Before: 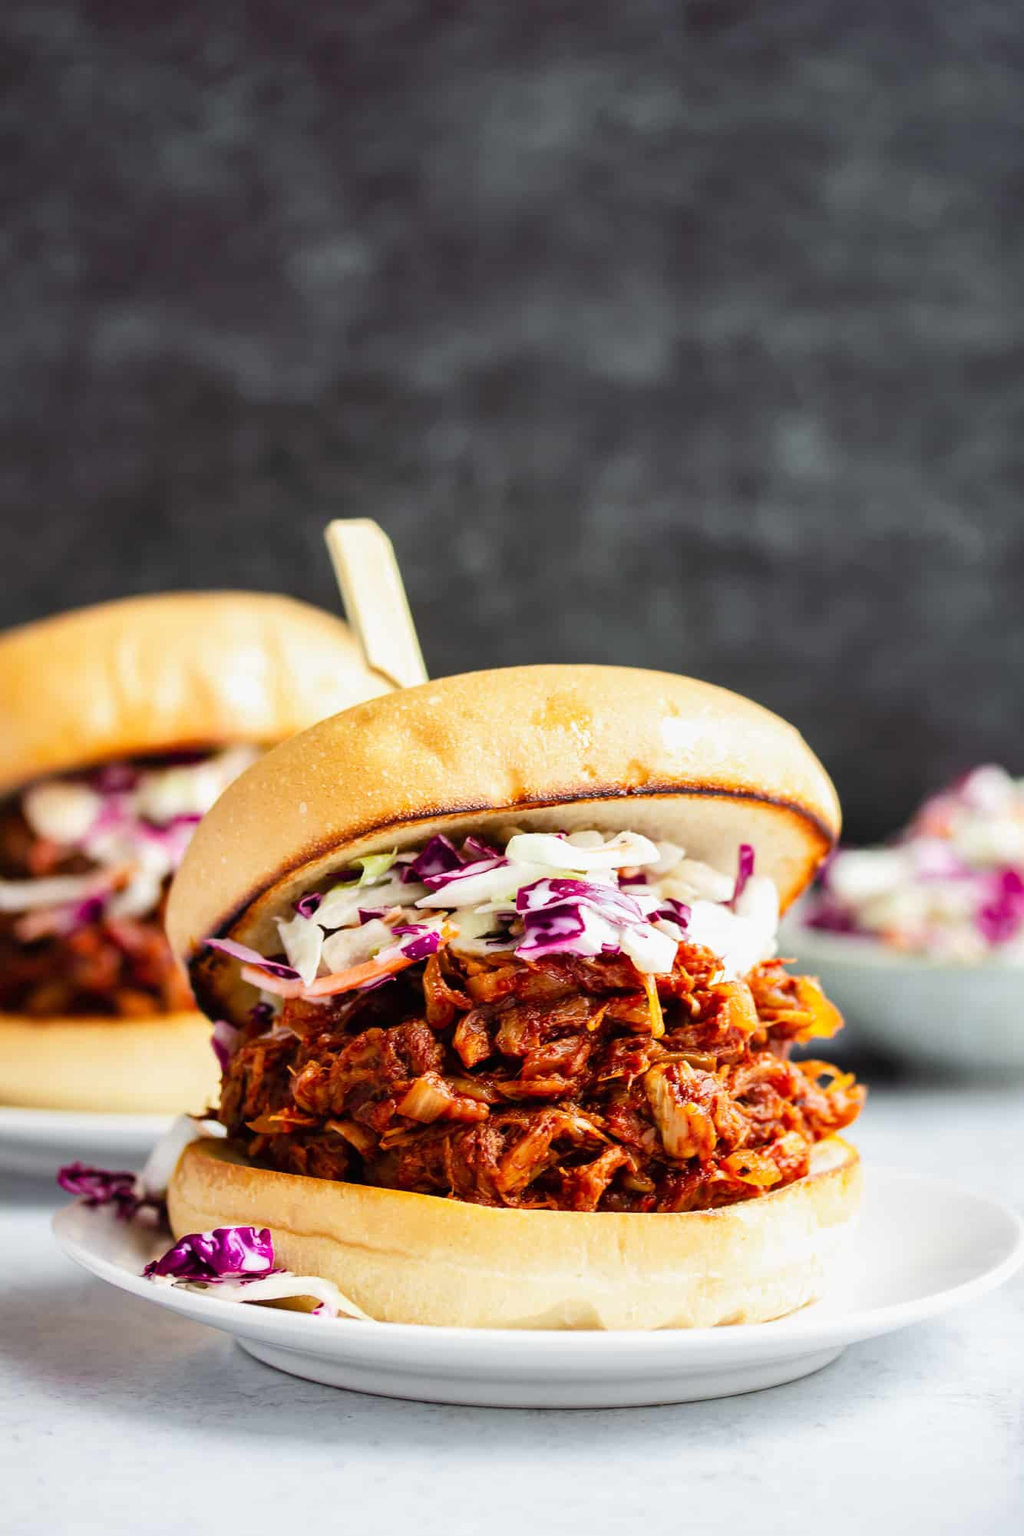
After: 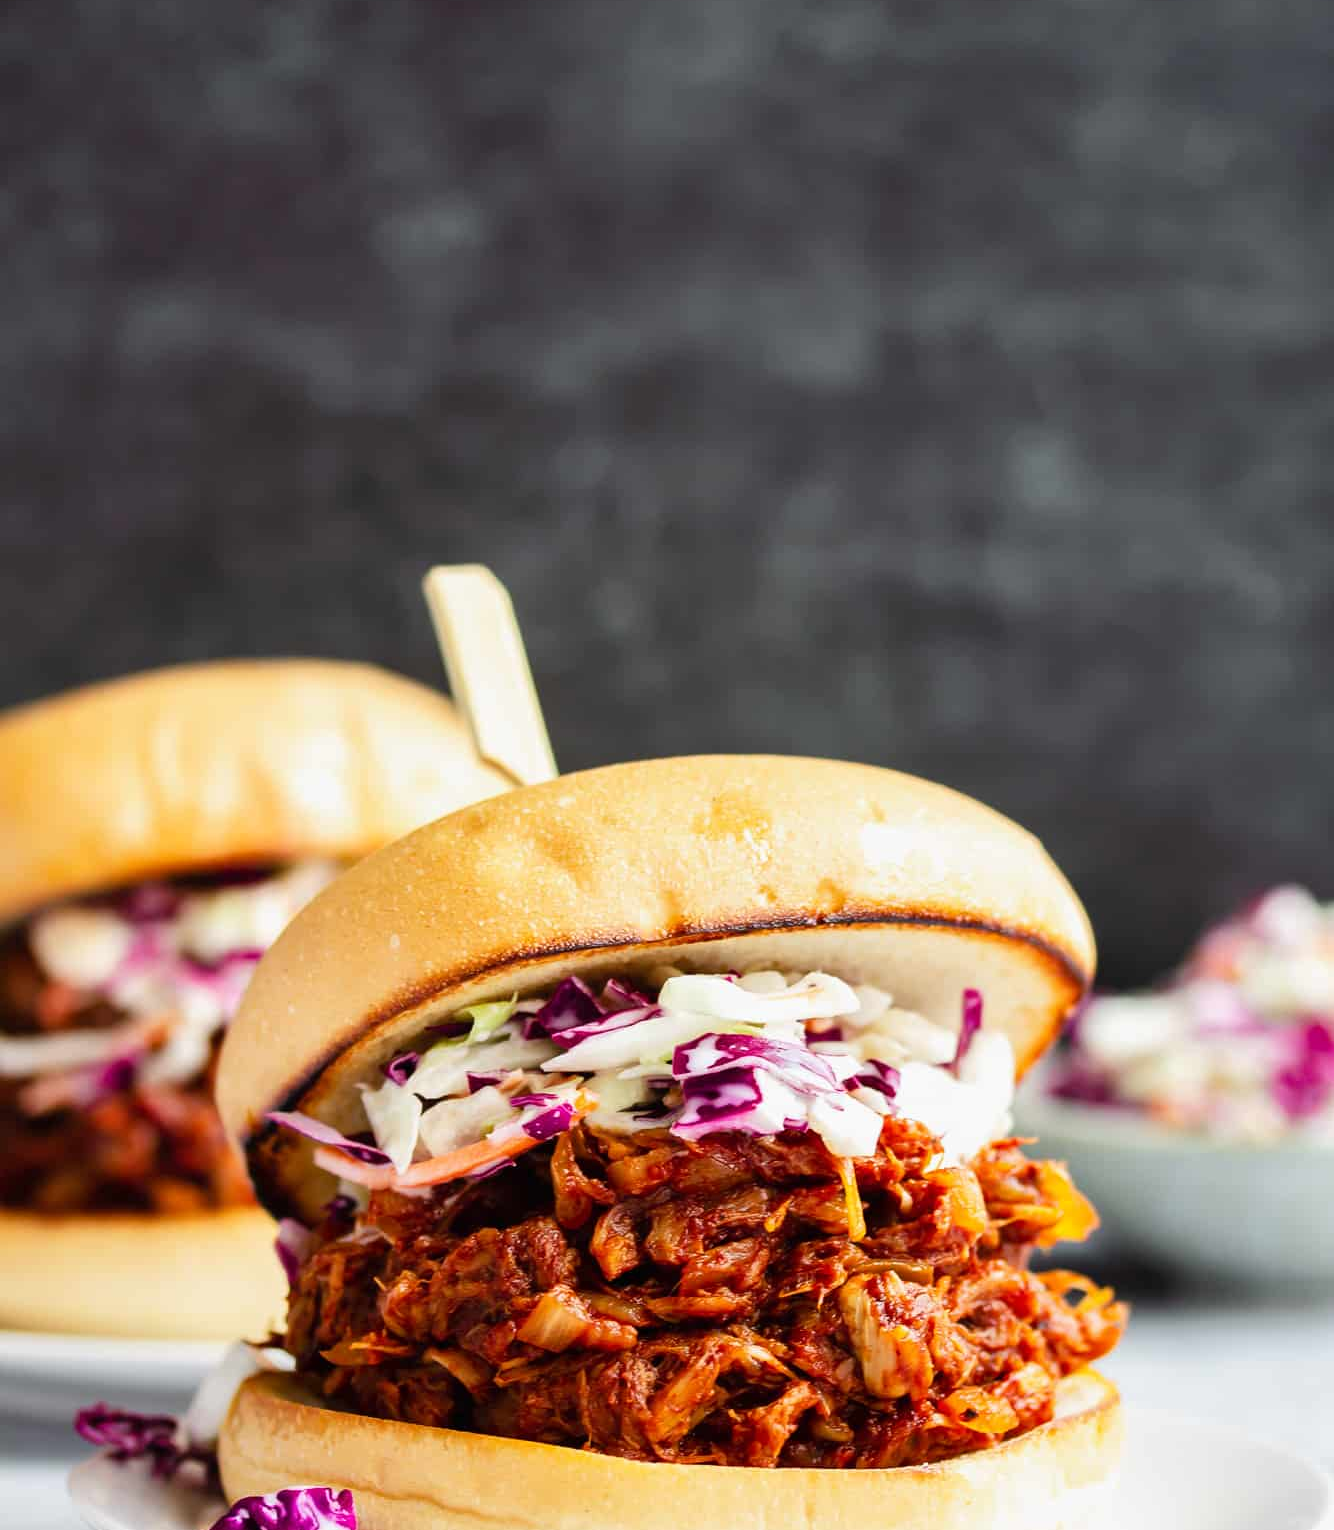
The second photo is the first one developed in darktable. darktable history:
crop: top 5.592%, bottom 17.93%
